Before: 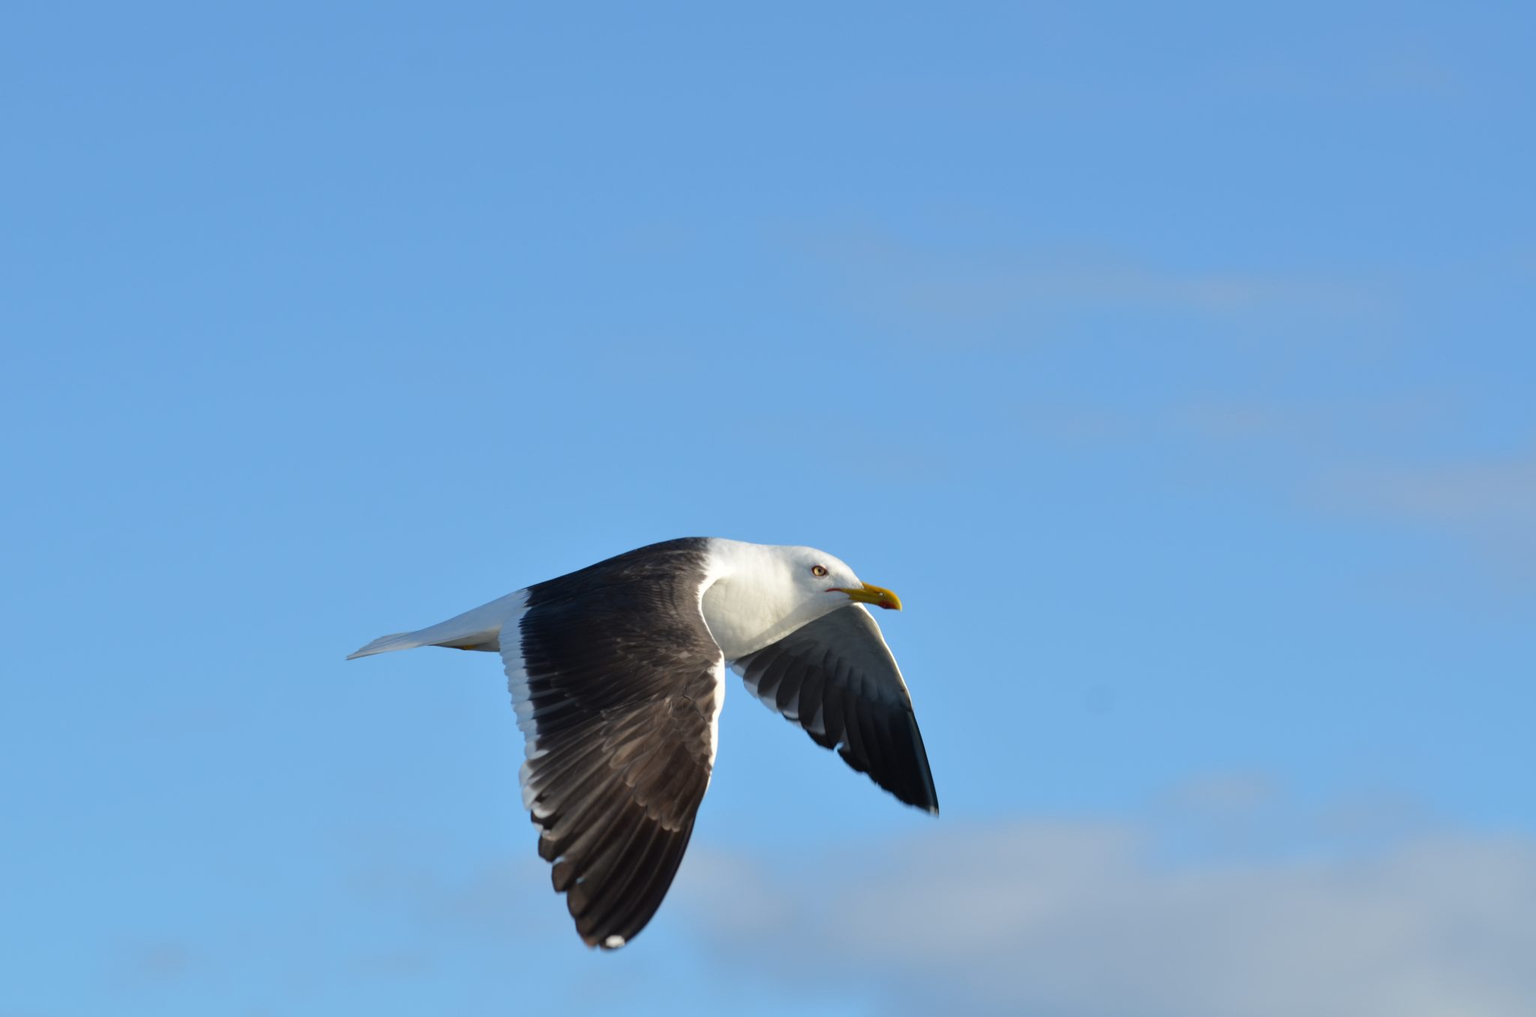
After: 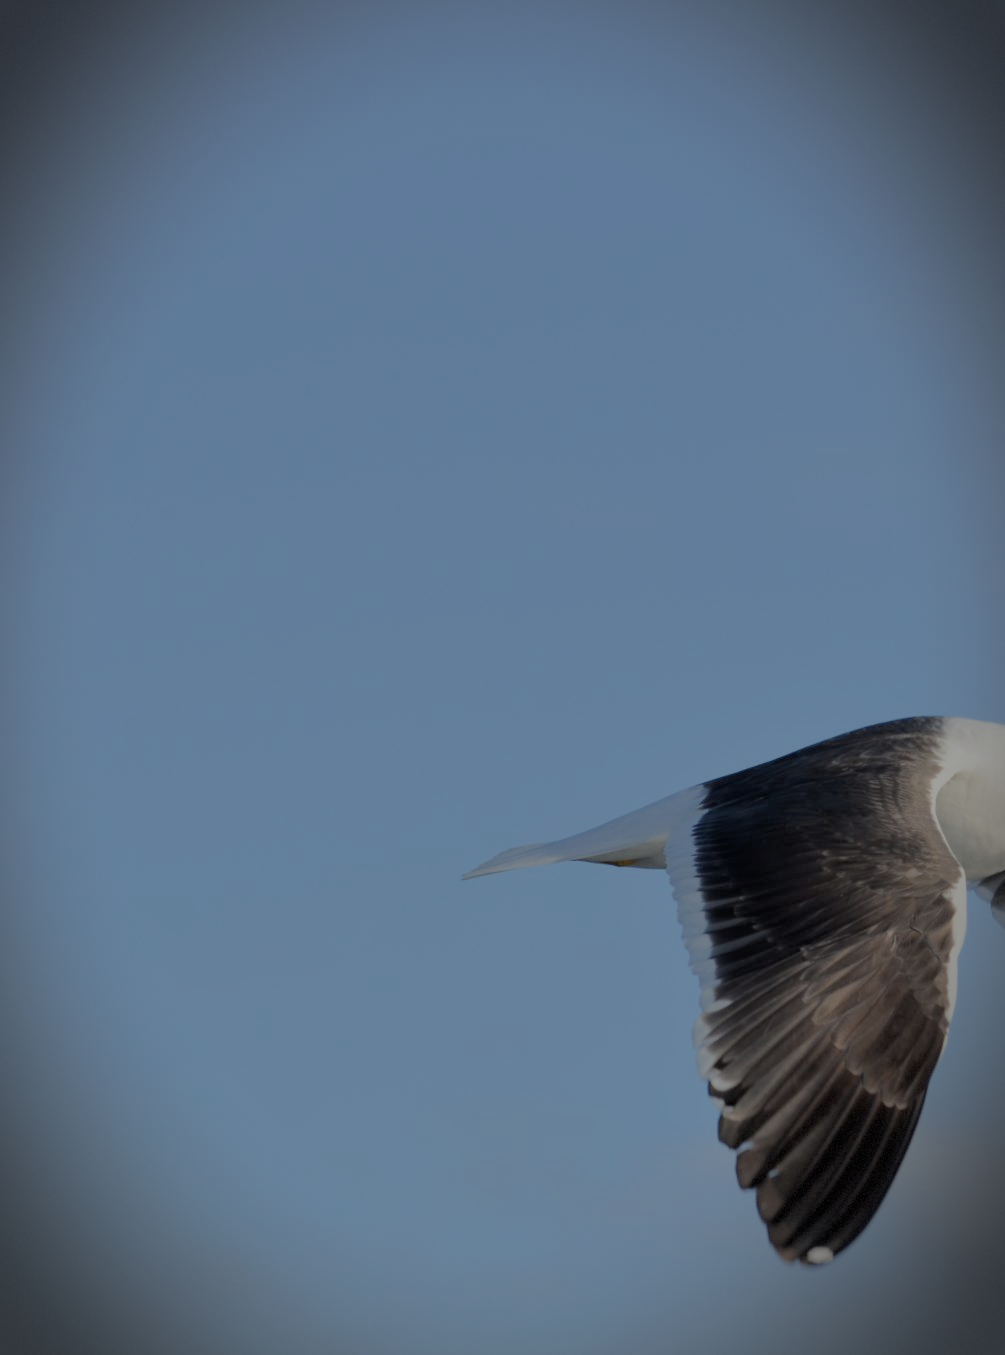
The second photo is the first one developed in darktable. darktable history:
crop and rotate: left 0.024%, top 0%, right 50.868%
exposure: exposure -0.453 EV, compensate highlight preservation false
vignetting: fall-off radius 59.67%, brightness -0.826, automatic ratio true, dithering 8-bit output
filmic rgb: black relative exposure -7.99 EV, white relative exposure 8.06 EV, target black luminance 0%, hardness 2.5, latitude 76.11%, contrast 0.576, shadows ↔ highlights balance 0.011%
